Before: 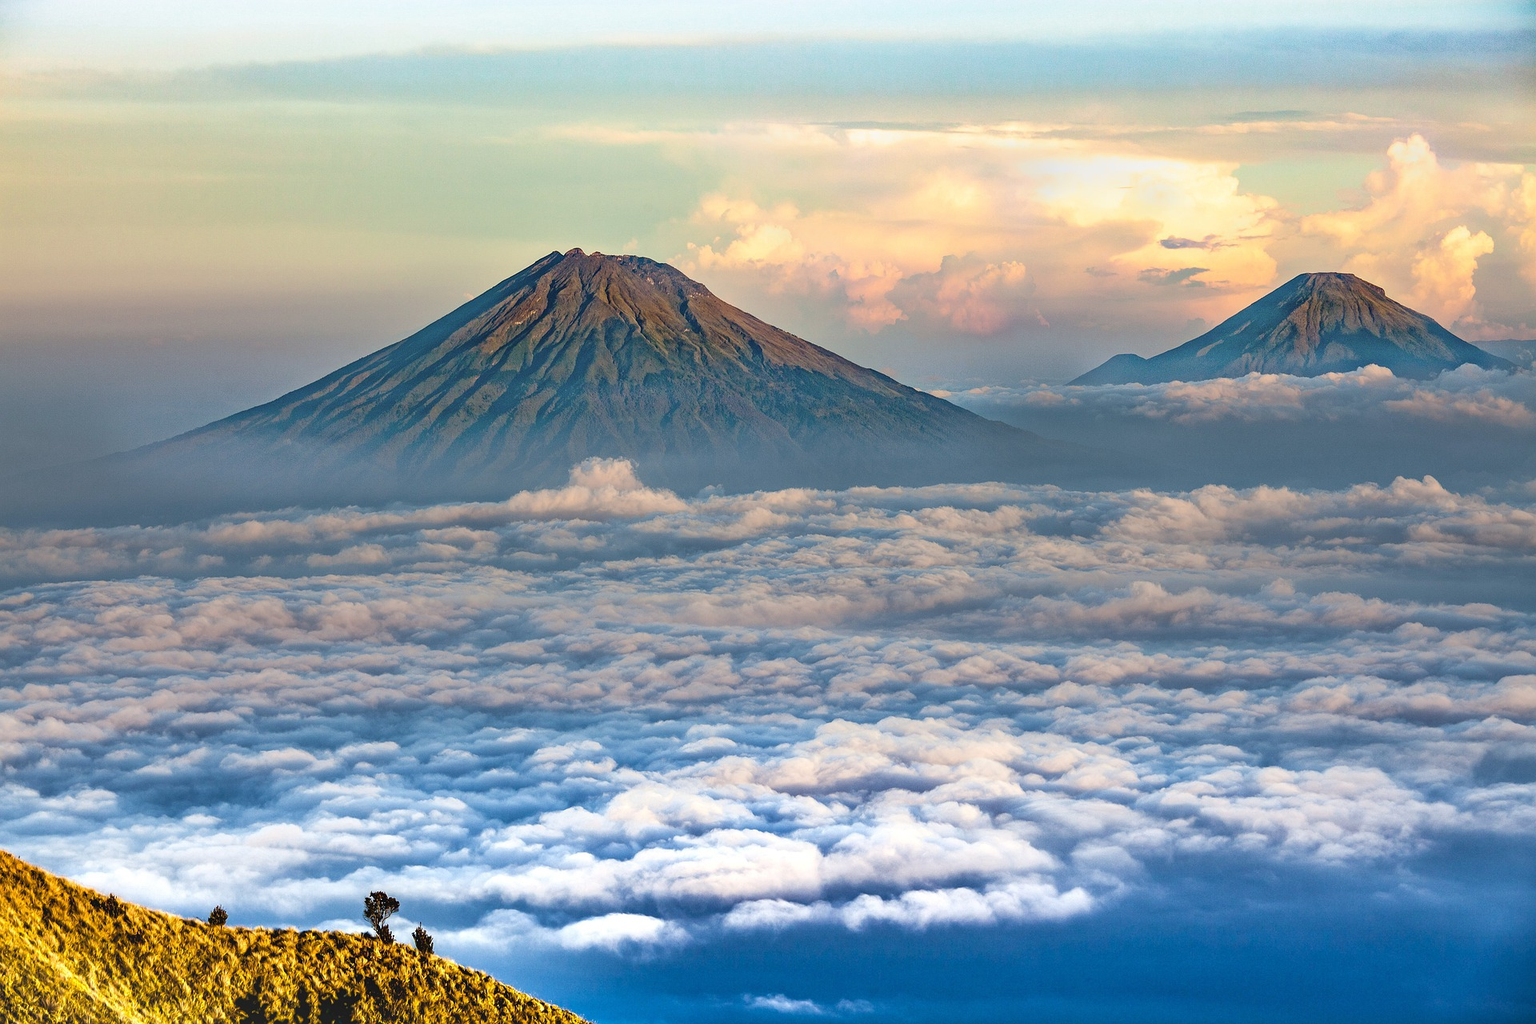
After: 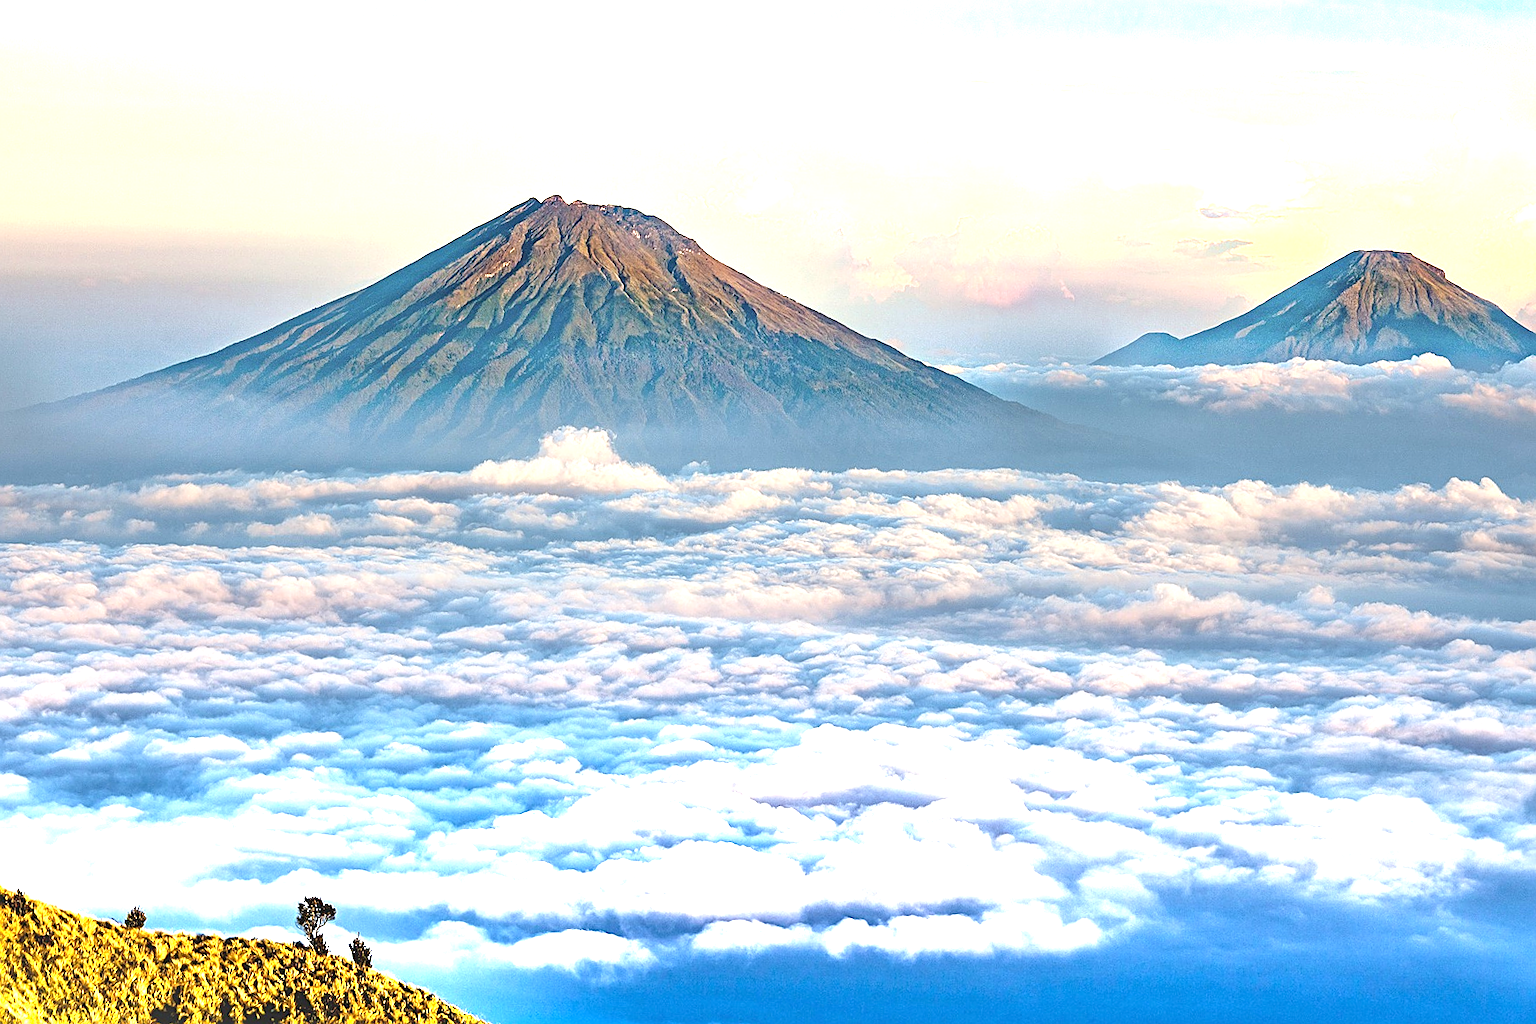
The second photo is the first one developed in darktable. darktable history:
crop and rotate: angle -1.96°, left 3.097%, top 4.154%, right 1.586%, bottom 0.529%
exposure: black level correction 0, exposure 1.3 EV, compensate exposure bias true, compensate highlight preservation false
sharpen: on, module defaults
